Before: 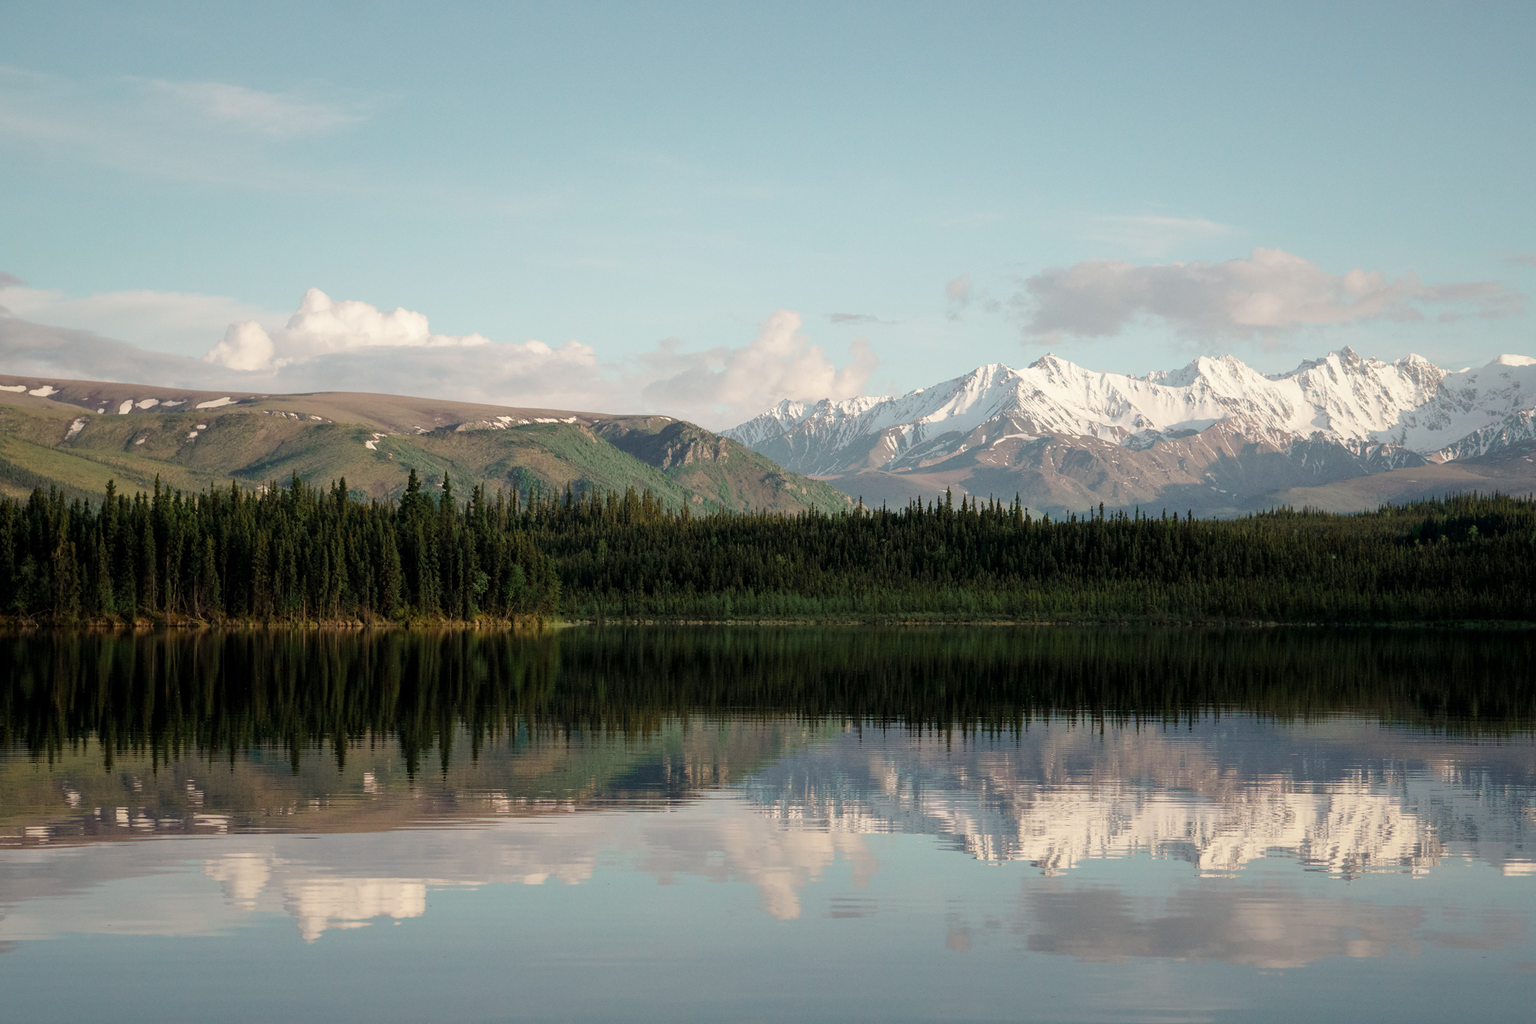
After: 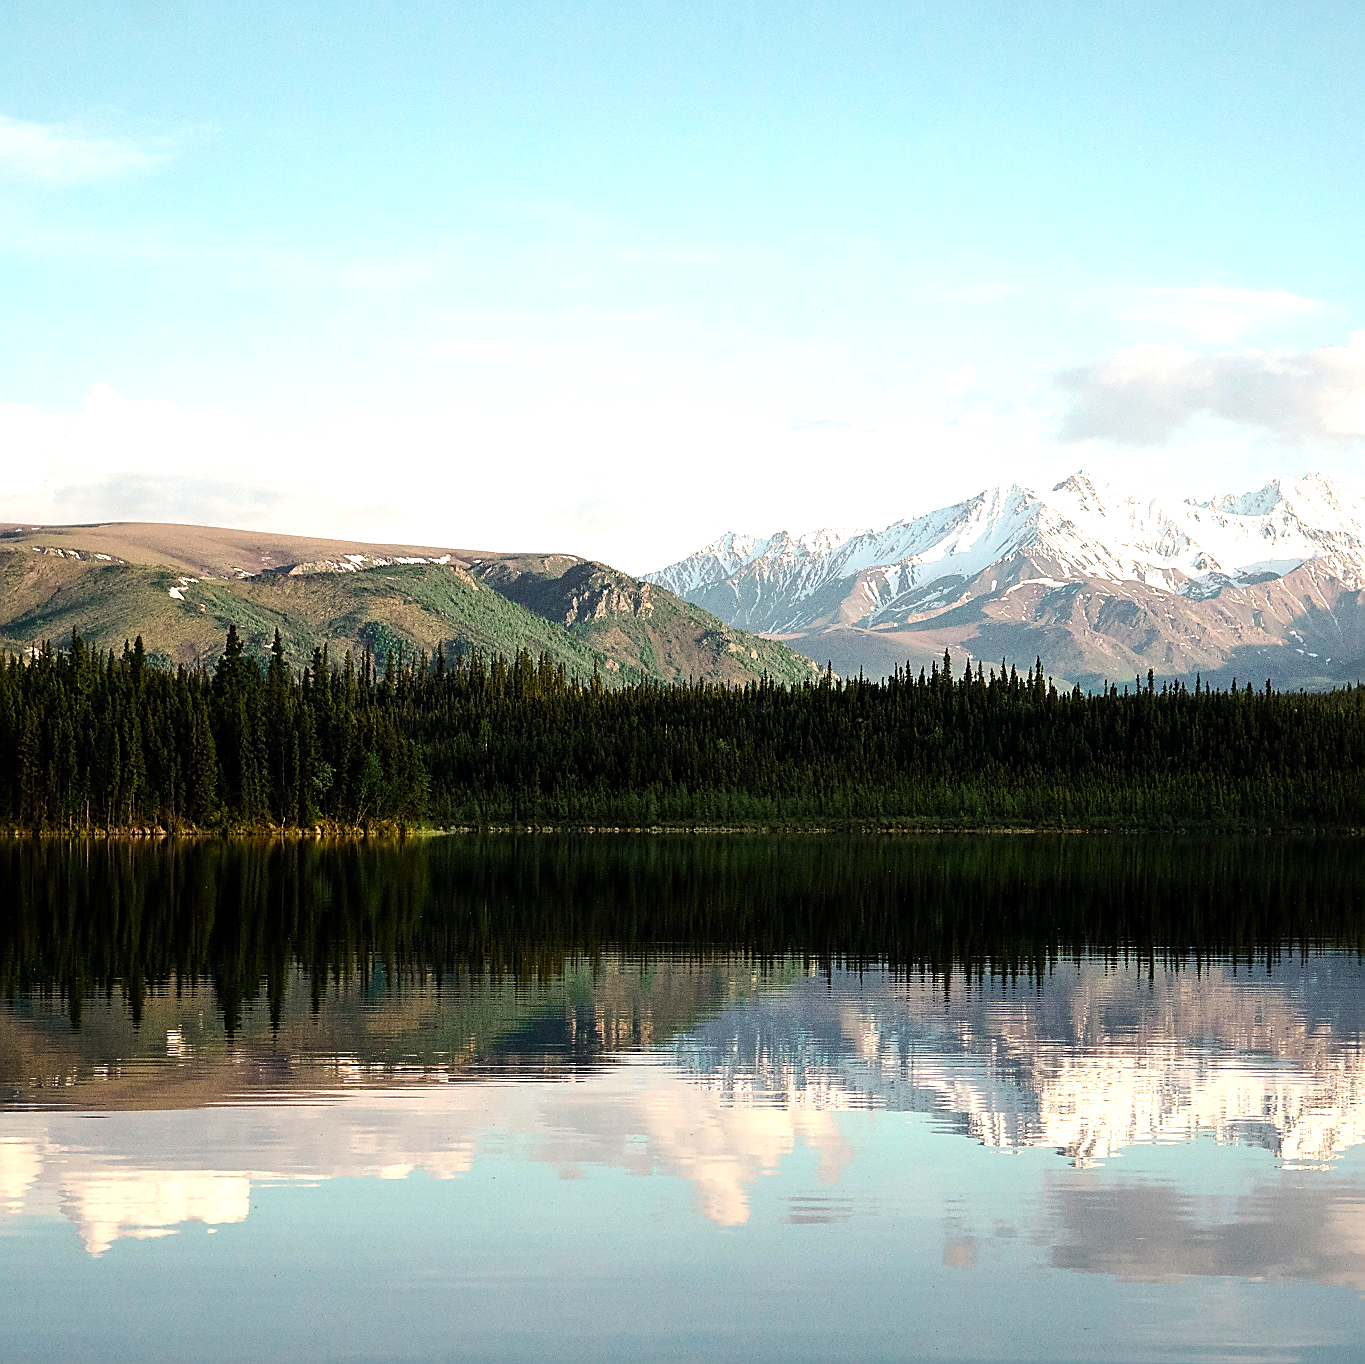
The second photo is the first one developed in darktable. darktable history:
tone equalizer: -8 EV -1.08 EV, -7 EV -1.01 EV, -6 EV -0.867 EV, -5 EV -0.578 EV, -3 EV 0.578 EV, -2 EV 0.867 EV, -1 EV 1.01 EV, +0 EV 1.08 EV, edges refinement/feathering 500, mask exposure compensation -1.57 EV, preserve details no
sharpen: radius 1.4, amount 1.25, threshold 0.7
crop and rotate: left 15.546%, right 17.787%
color balance rgb: perceptual saturation grading › global saturation 20%, global vibrance 20%
